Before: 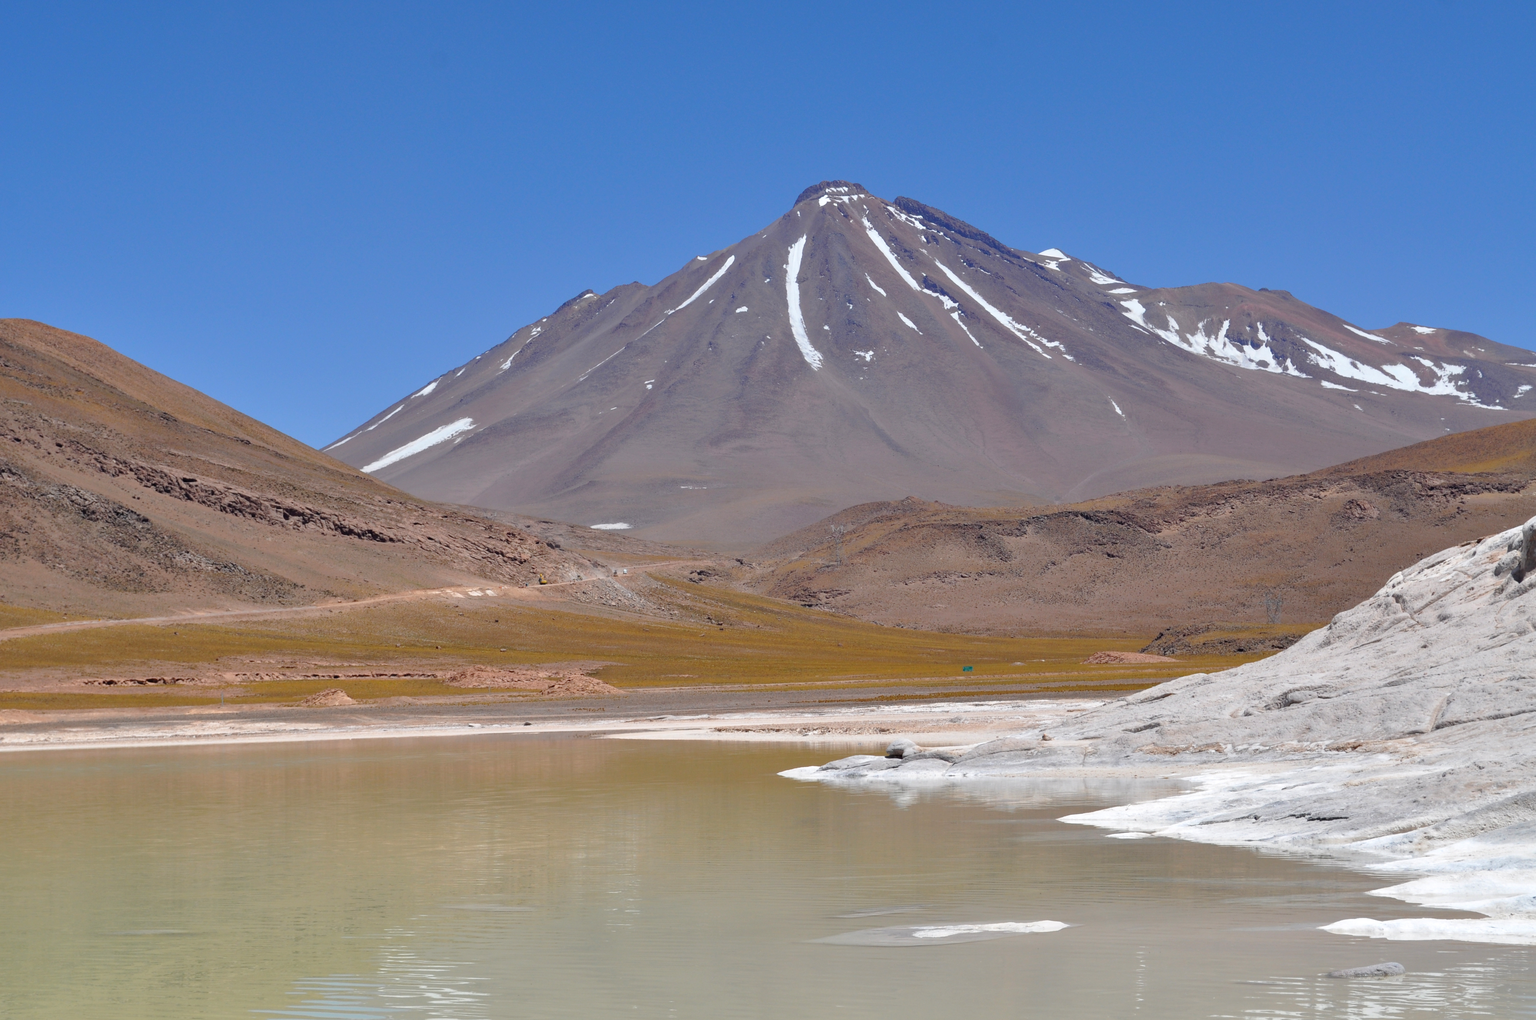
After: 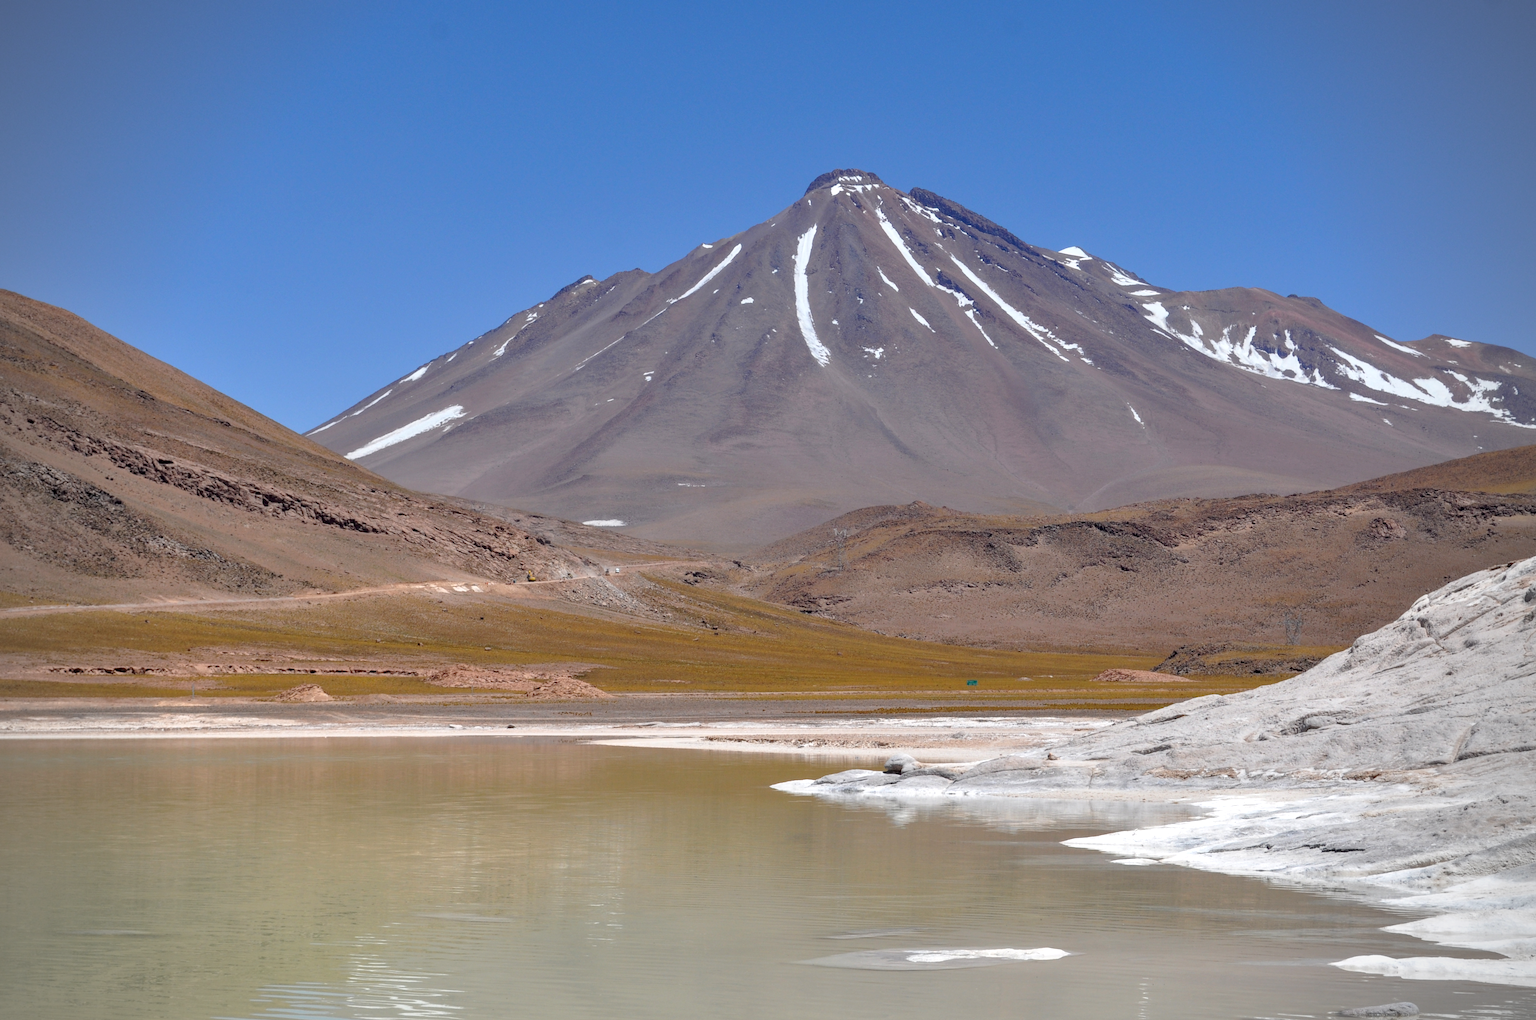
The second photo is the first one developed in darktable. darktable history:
crop and rotate: angle -1.69°
vignetting: on, module defaults
local contrast: on, module defaults
